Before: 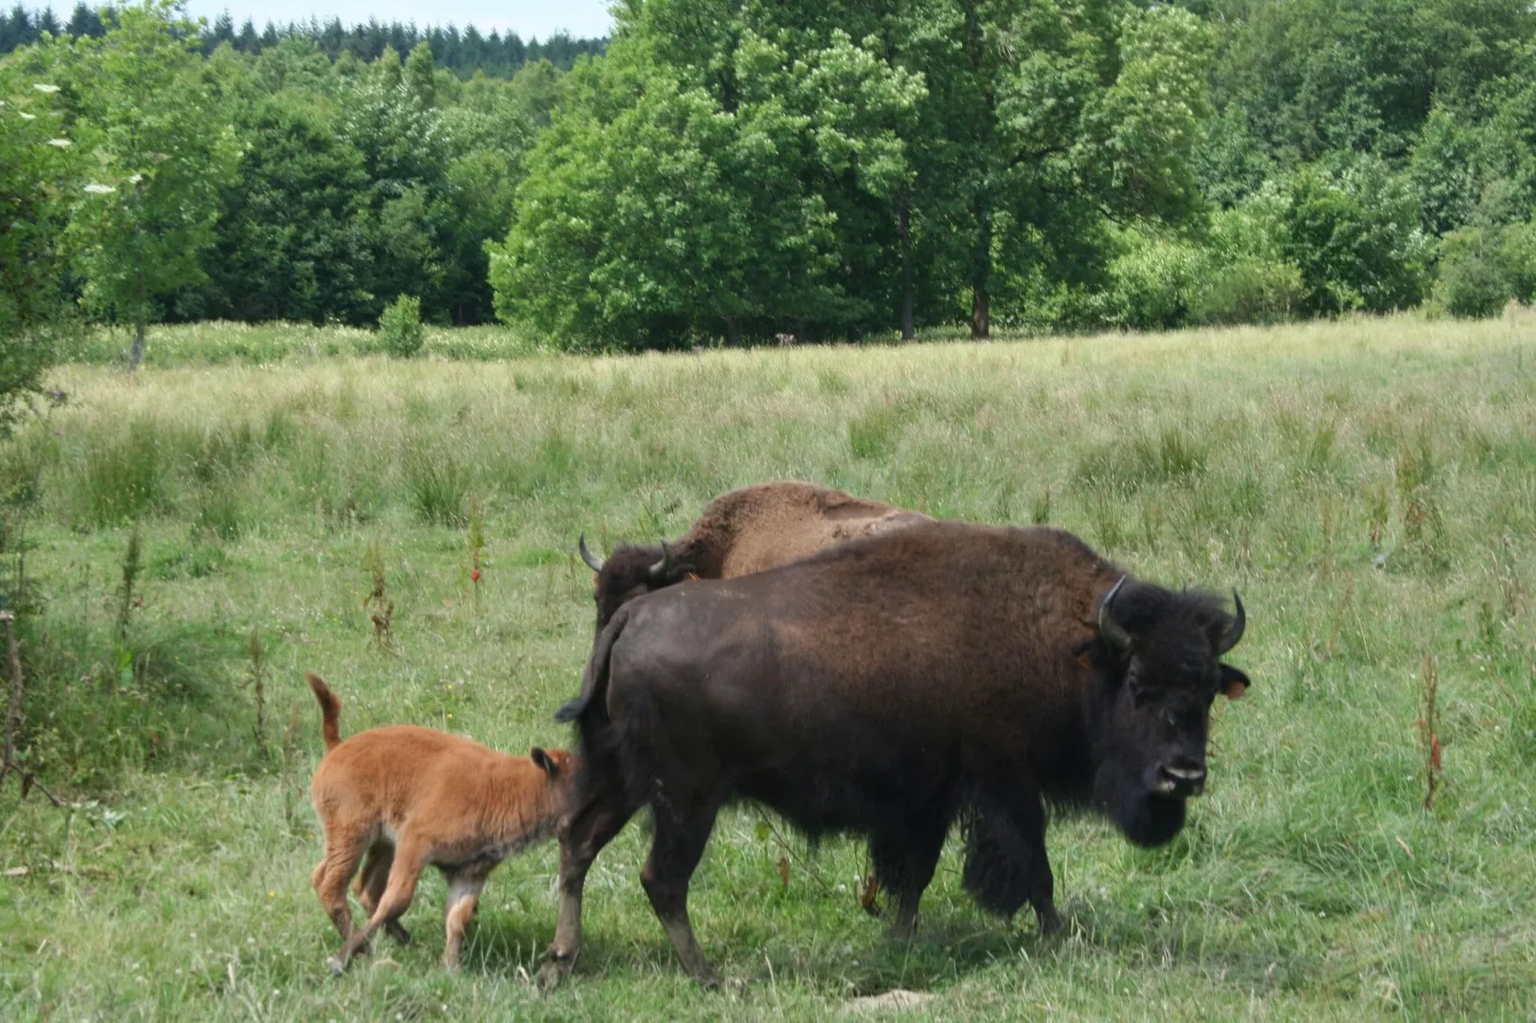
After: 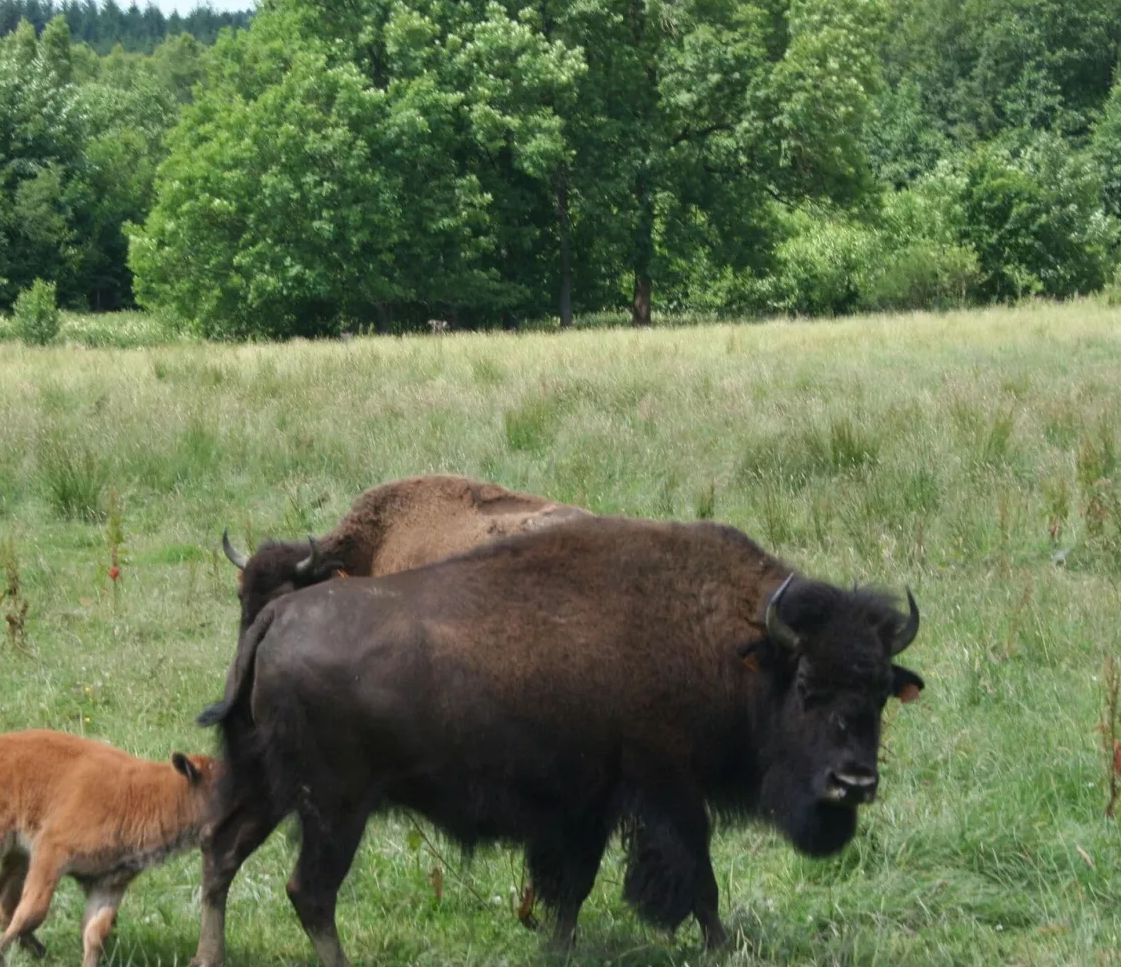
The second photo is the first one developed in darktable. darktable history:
crop and rotate: left 23.971%, top 2.729%, right 6.214%, bottom 6.883%
